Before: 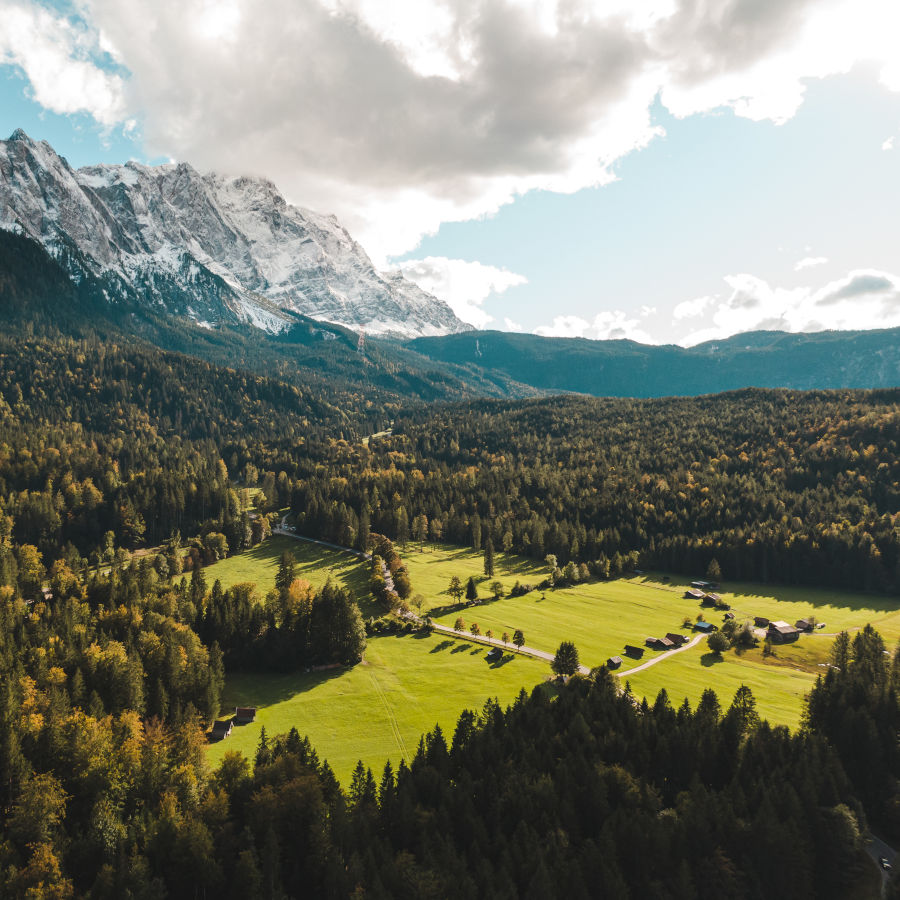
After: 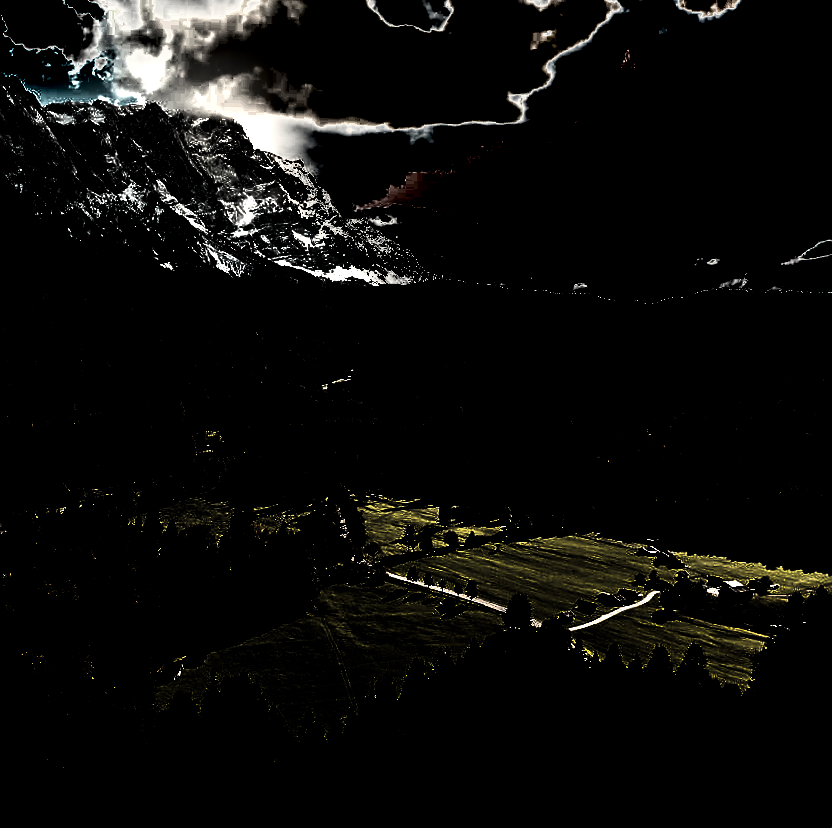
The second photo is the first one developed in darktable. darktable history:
crop and rotate: angle -1.86°, left 3.144%, top 4.348%, right 1.432%, bottom 0.701%
sharpen: radius 0.975, amount 0.616
color balance rgb: power › hue 73.56°, global offset › luminance -0.367%, perceptual saturation grading › global saturation 34.655%, perceptual saturation grading › highlights -29.819%, perceptual saturation grading › shadows 36.206%
levels: levels [0.721, 0.937, 0.997]
shadows and highlights: highlights color adjustment 56.36%, low approximation 0.01, soften with gaussian
color correction: highlights b* 3.01
exposure: exposure 0.561 EV, compensate highlight preservation false
